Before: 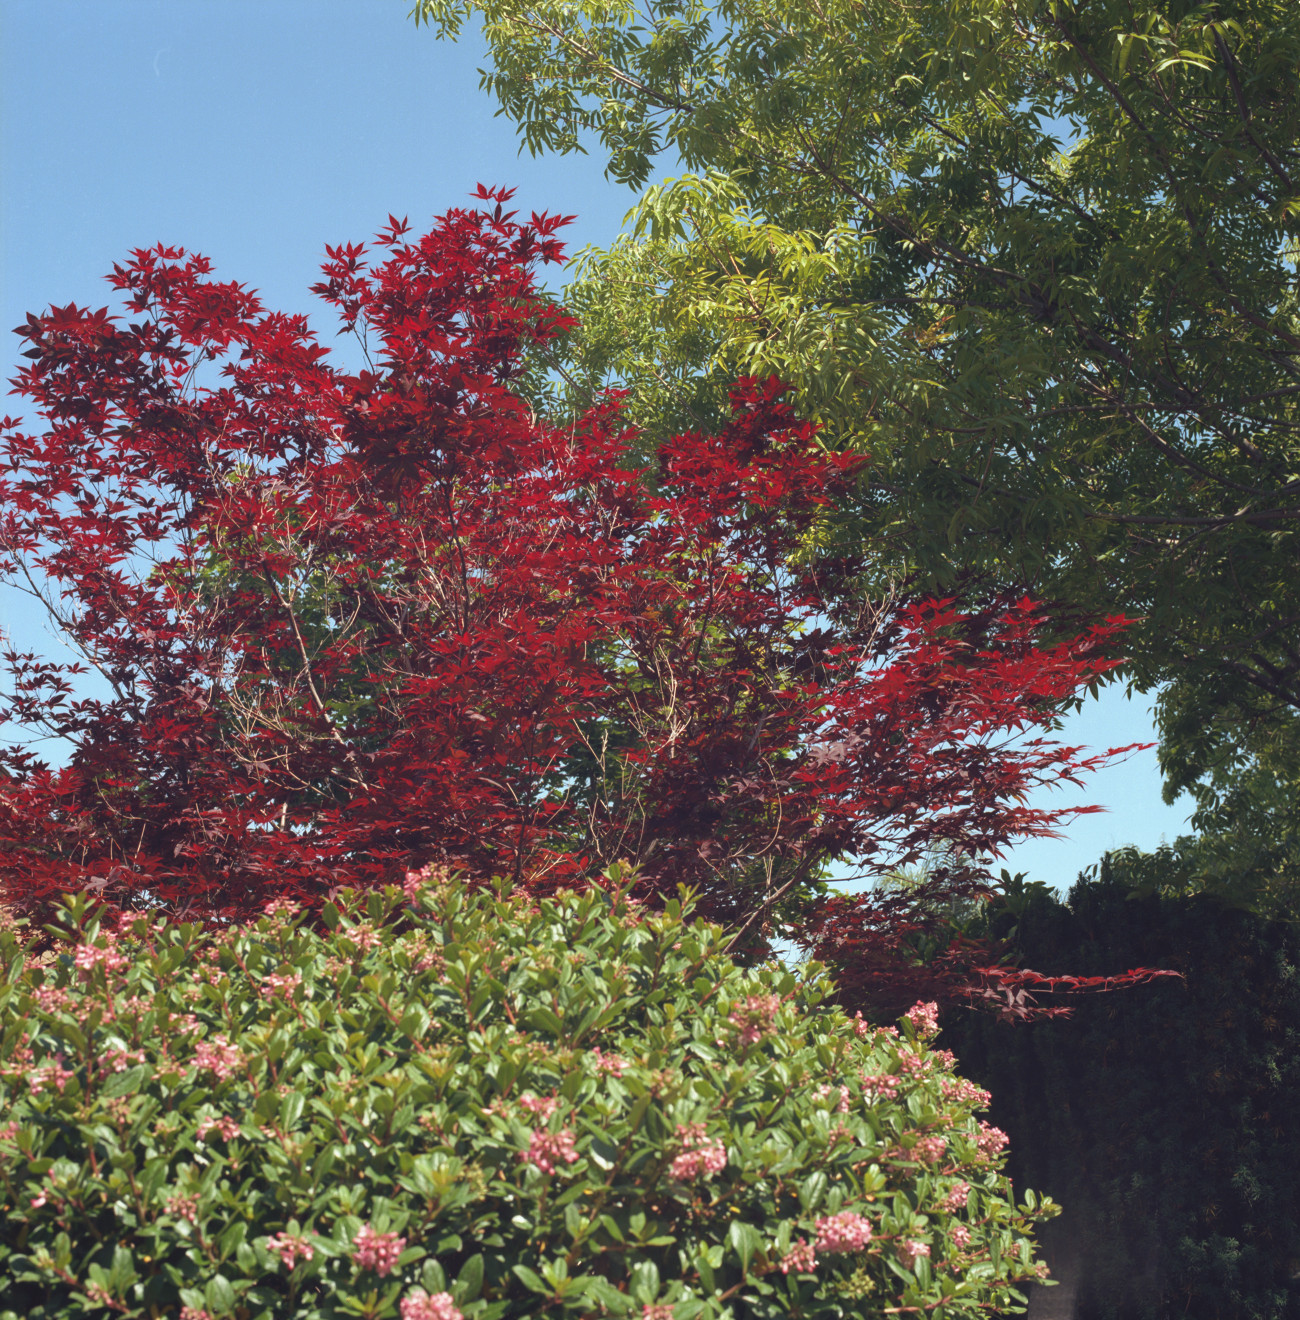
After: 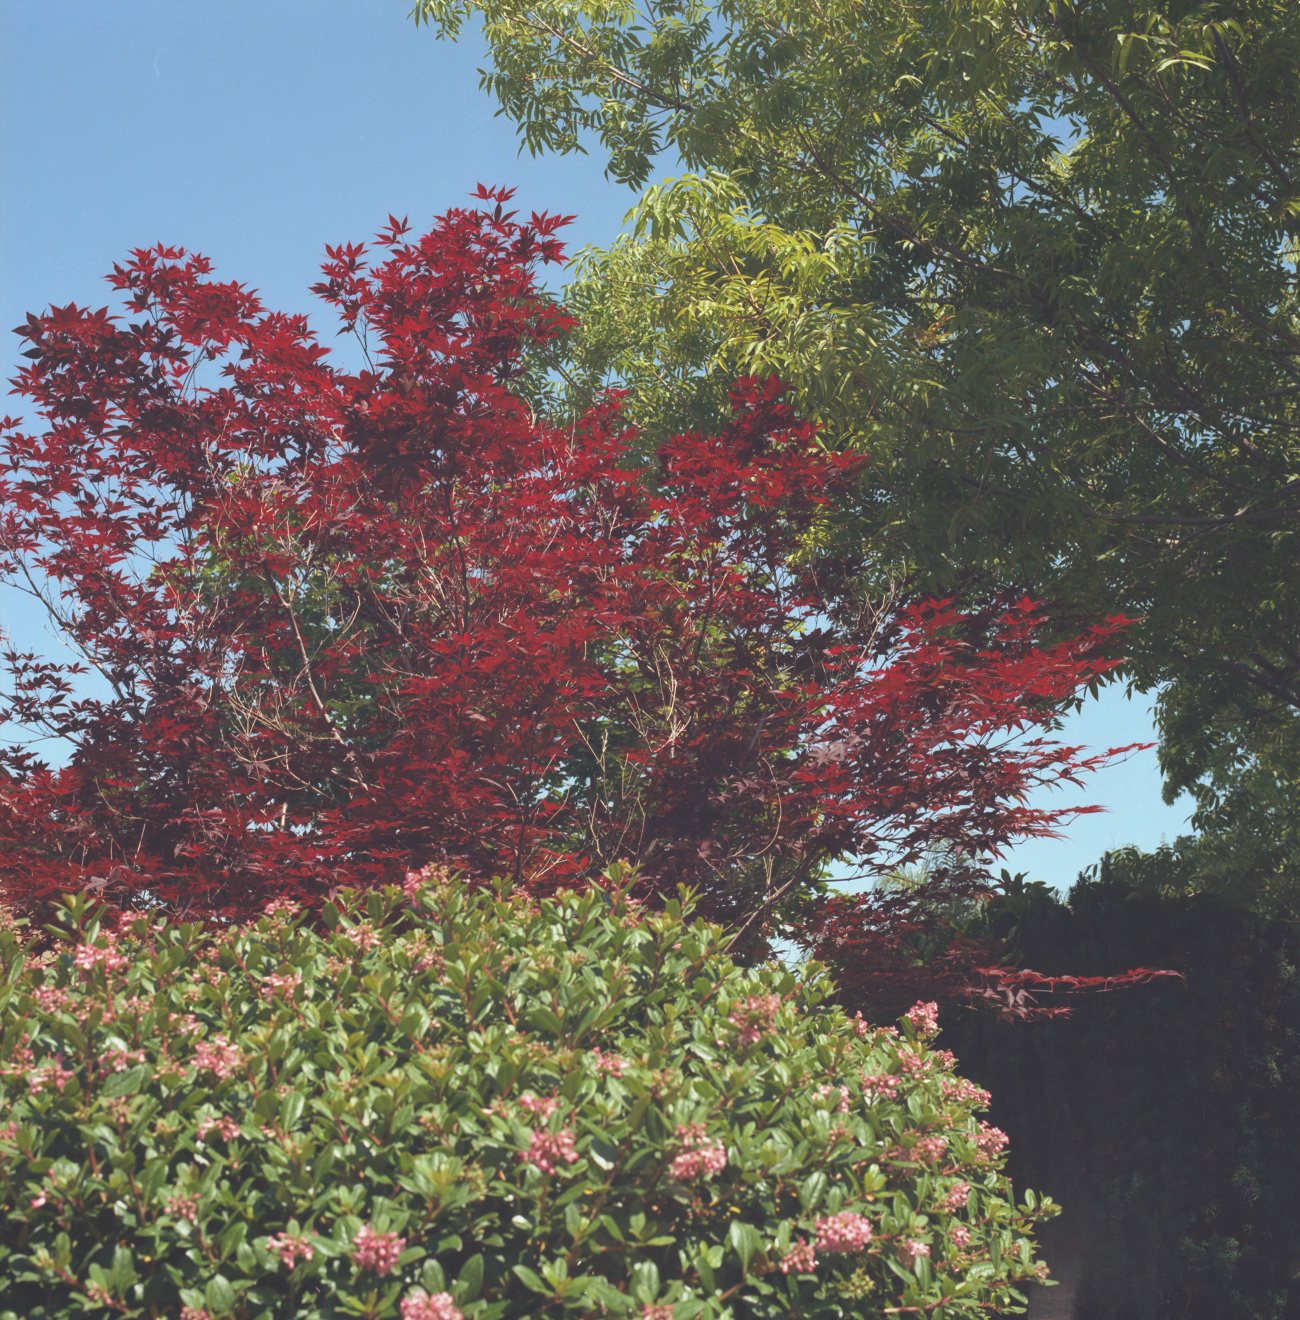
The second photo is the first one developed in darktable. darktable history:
exposure: black level correction -0.025, exposure -0.12 EV, compensate highlight preservation false
